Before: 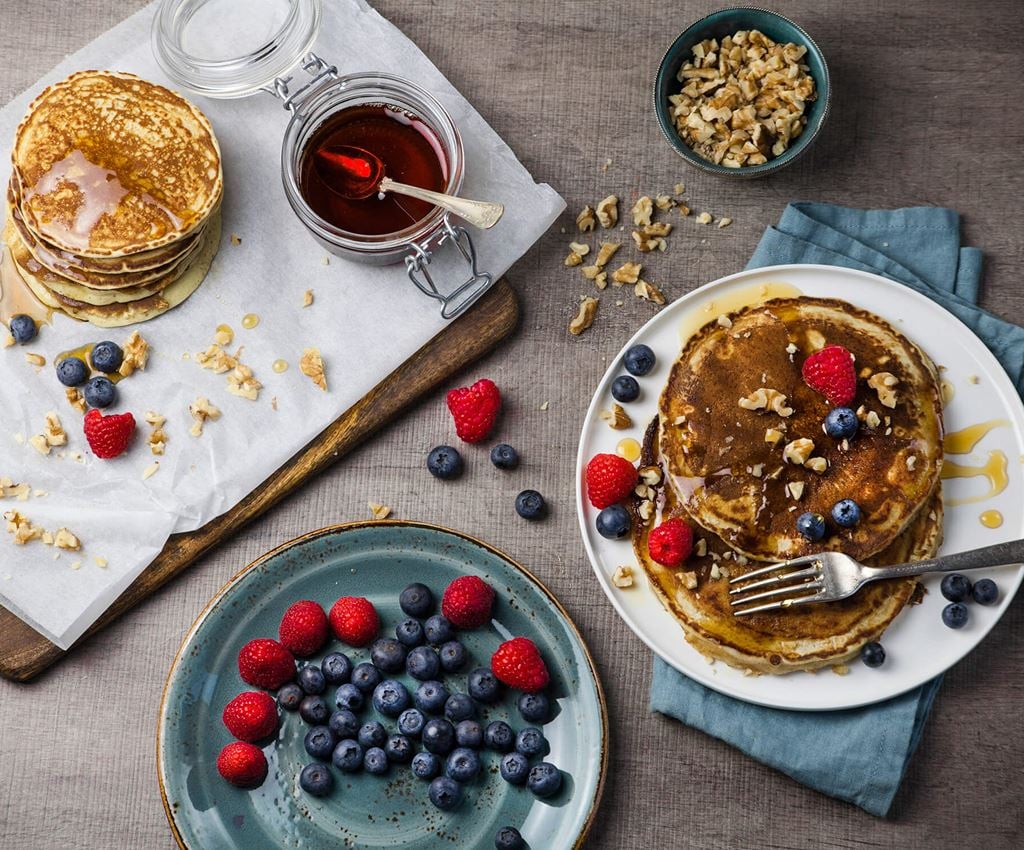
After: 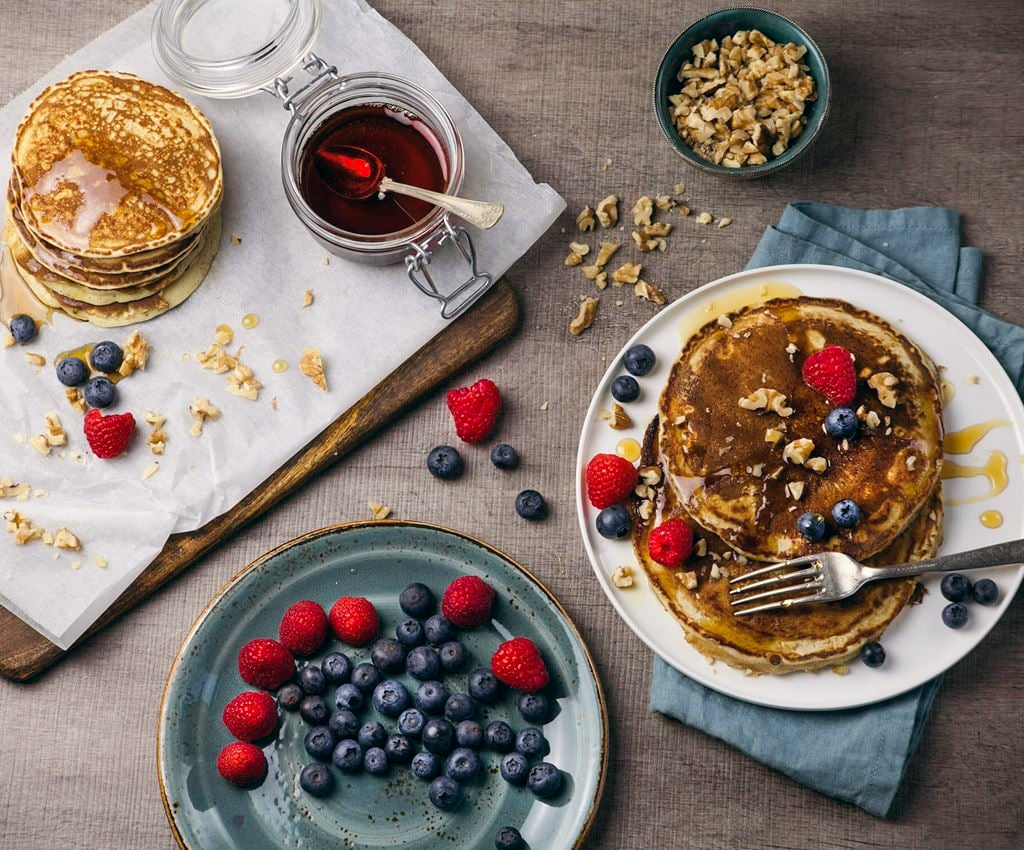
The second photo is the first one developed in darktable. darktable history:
color balance: lift [1, 0.998, 1.001, 1.002], gamma [1, 1.02, 1, 0.98], gain [1, 1.02, 1.003, 0.98]
tone curve: color space Lab, linked channels, preserve colors none
